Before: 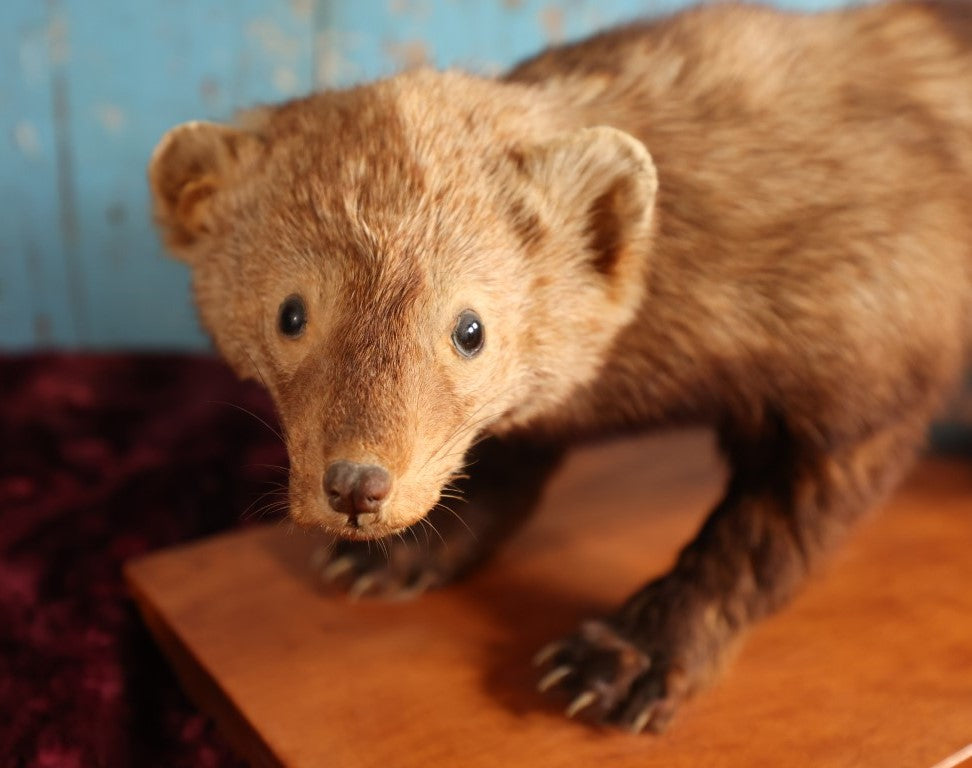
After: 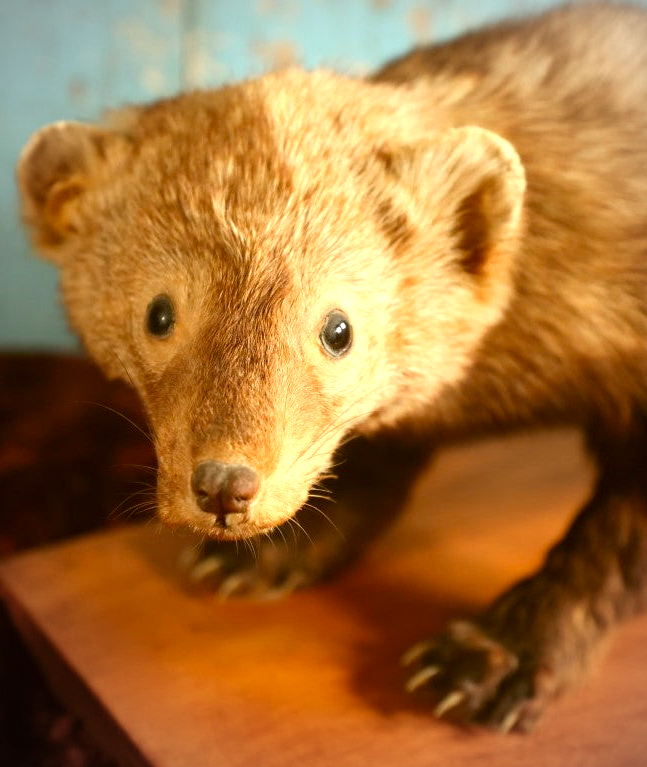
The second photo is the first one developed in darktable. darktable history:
color zones: curves: ch0 [(0, 0.5) (0.143, 0.5) (0.286, 0.5) (0.429, 0.5) (0.62, 0.489) (0.714, 0.445) (0.844, 0.496) (1, 0.5)]; ch1 [(0, 0.5) (0.143, 0.5) (0.286, 0.5) (0.429, 0.5) (0.571, 0.5) (0.714, 0.523) (0.857, 0.5) (1, 0.5)]
exposure: black level correction 0, exposure 0.698 EV, compensate highlight preservation false
color correction: highlights a* -1.79, highlights b* 10.26, shadows a* 0.609, shadows b* 19.17
crop and rotate: left 13.676%, right 19.75%
vignetting: fall-off radius 60.85%, unbound false
